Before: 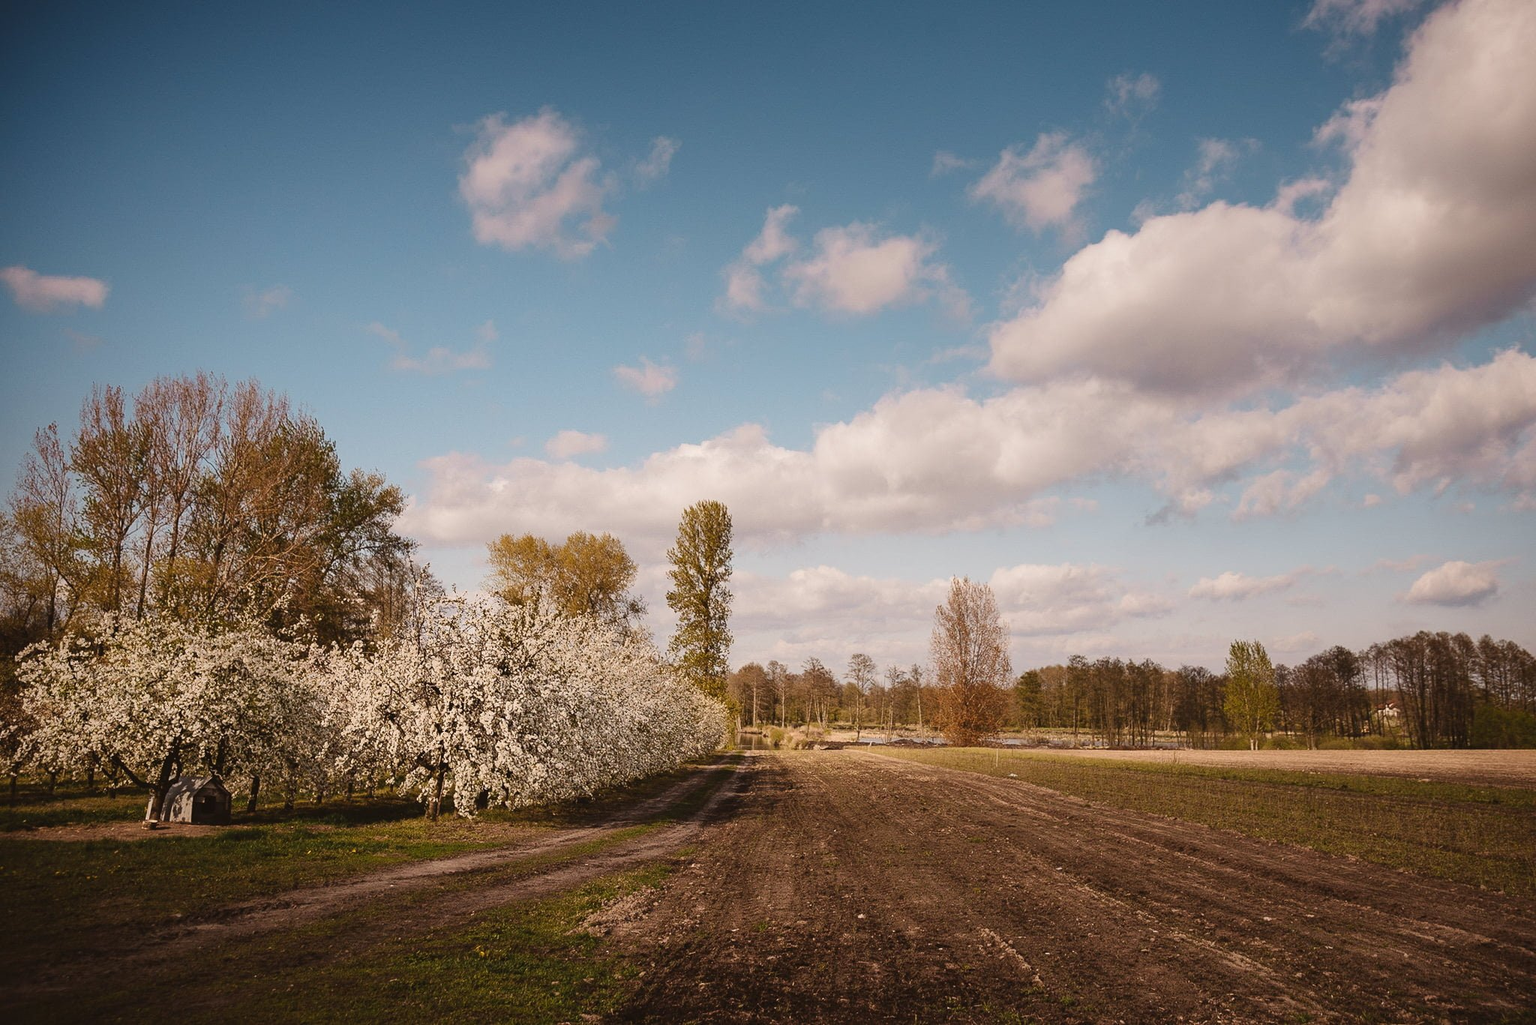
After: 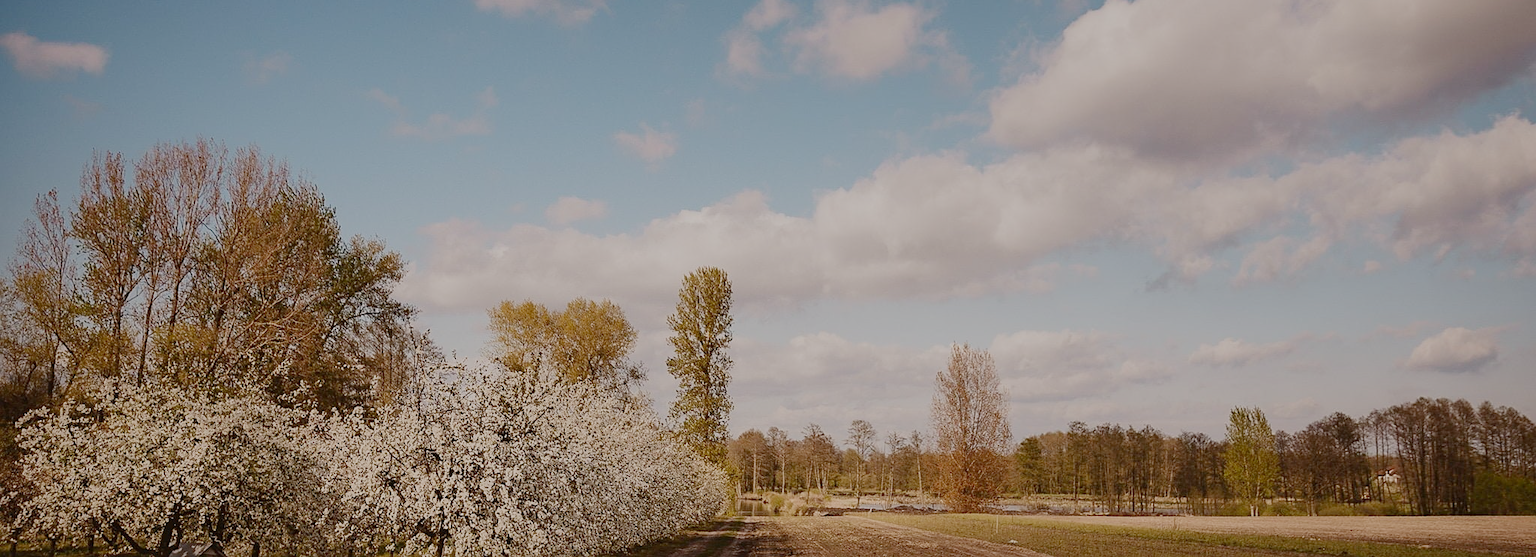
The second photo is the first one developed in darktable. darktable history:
filmic rgb: middle gray luminance 4.04%, black relative exposure -12.99 EV, white relative exposure 5.02 EV, target black luminance 0%, hardness 5.18, latitude 59.56%, contrast 0.773, highlights saturation mix 4.72%, shadows ↔ highlights balance 25.94%, preserve chrominance no, color science v4 (2020), type of noise poissonian
sharpen: radius 1.61, amount 0.374, threshold 1.251
crop and rotate: top 22.826%, bottom 22.801%
